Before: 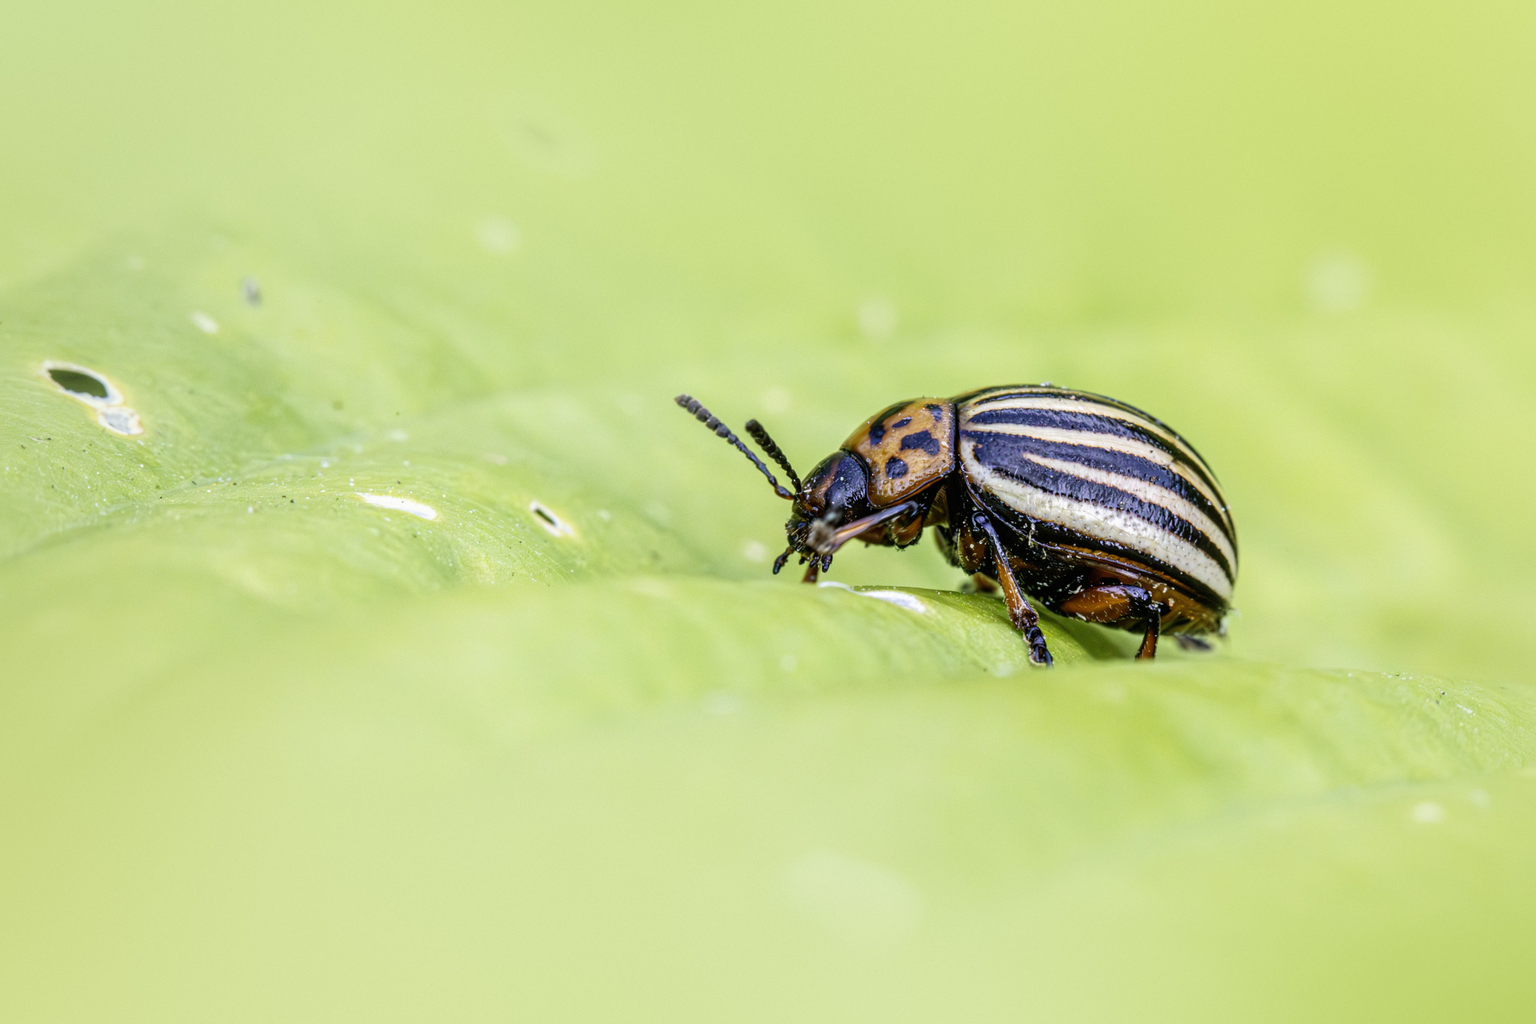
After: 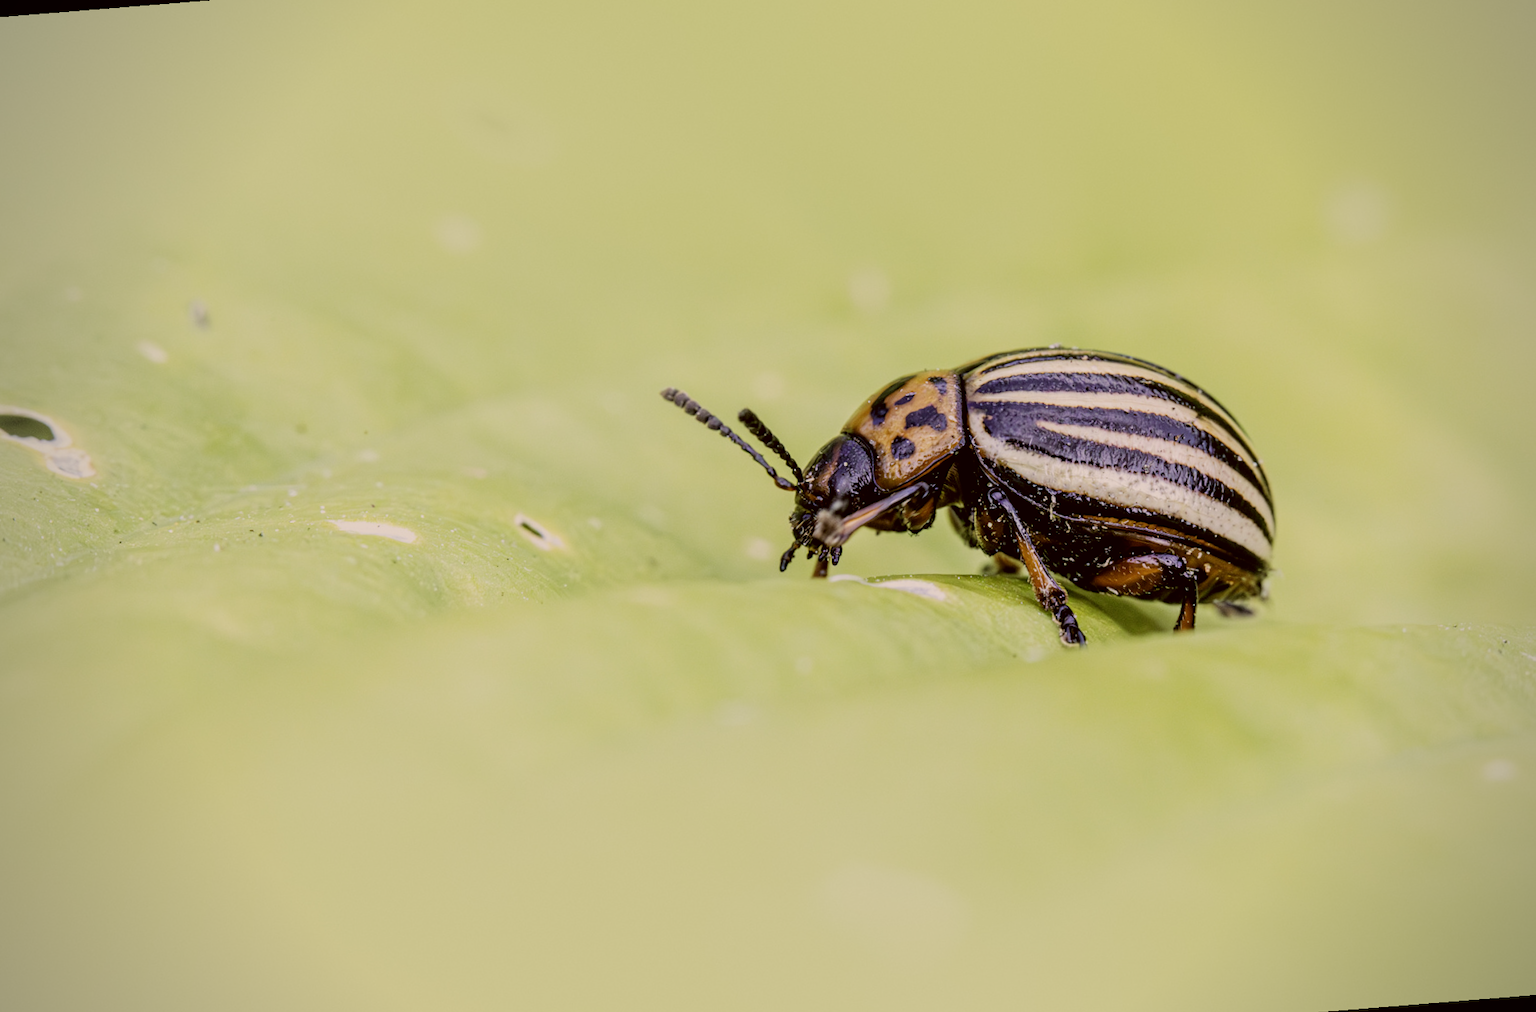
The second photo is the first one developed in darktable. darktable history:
filmic rgb: black relative exposure -7.65 EV, white relative exposure 4.56 EV, hardness 3.61
rotate and perspective: rotation -4.57°, crop left 0.054, crop right 0.944, crop top 0.087, crop bottom 0.914
vignetting: fall-off radius 60.92%
color correction: highlights a* 6.27, highlights b* 8.19, shadows a* 5.94, shadows b* 7.23, saturation 0.9
contrast brightness saturation: saturation -0.05
